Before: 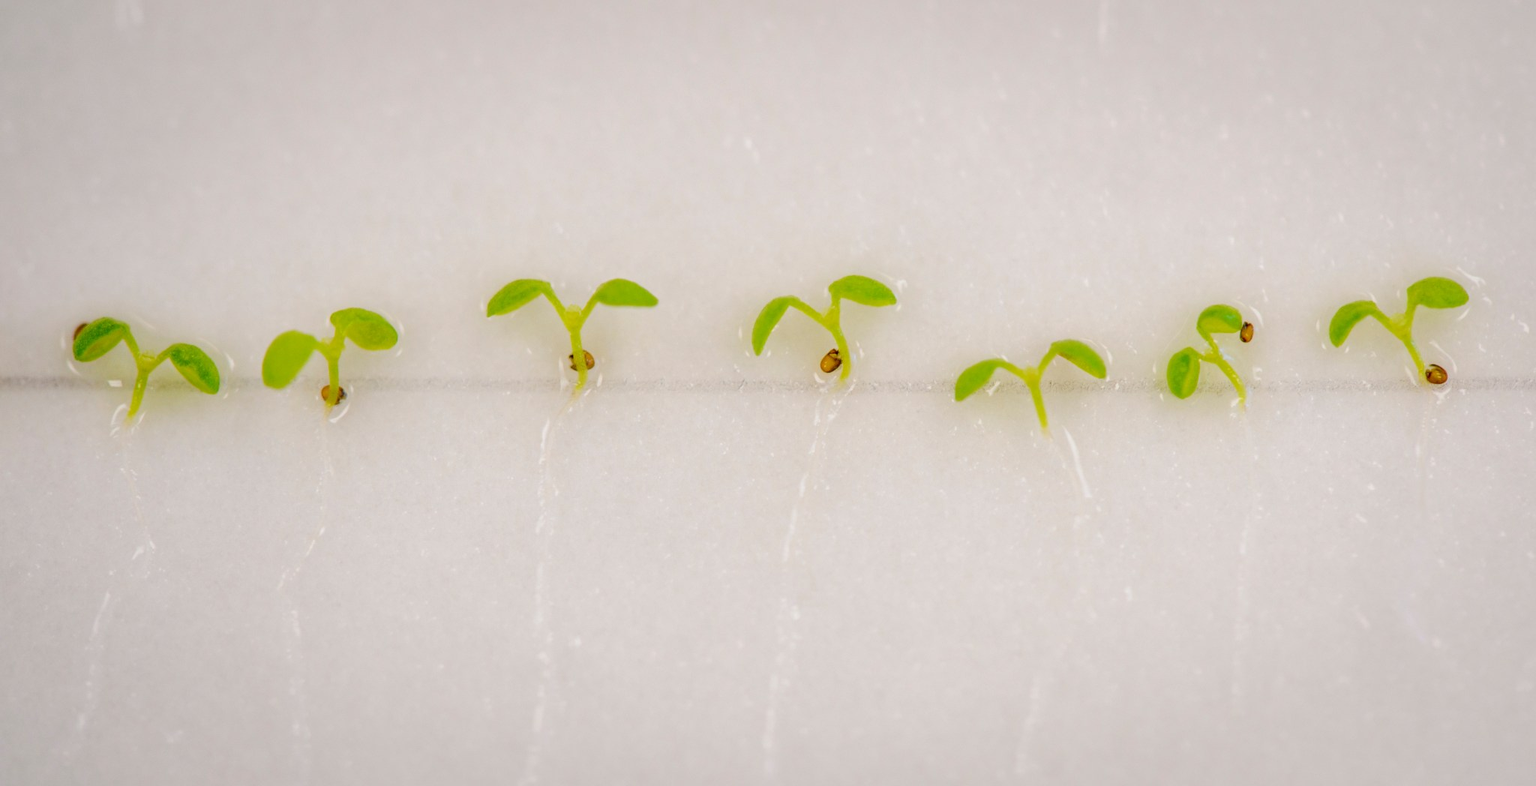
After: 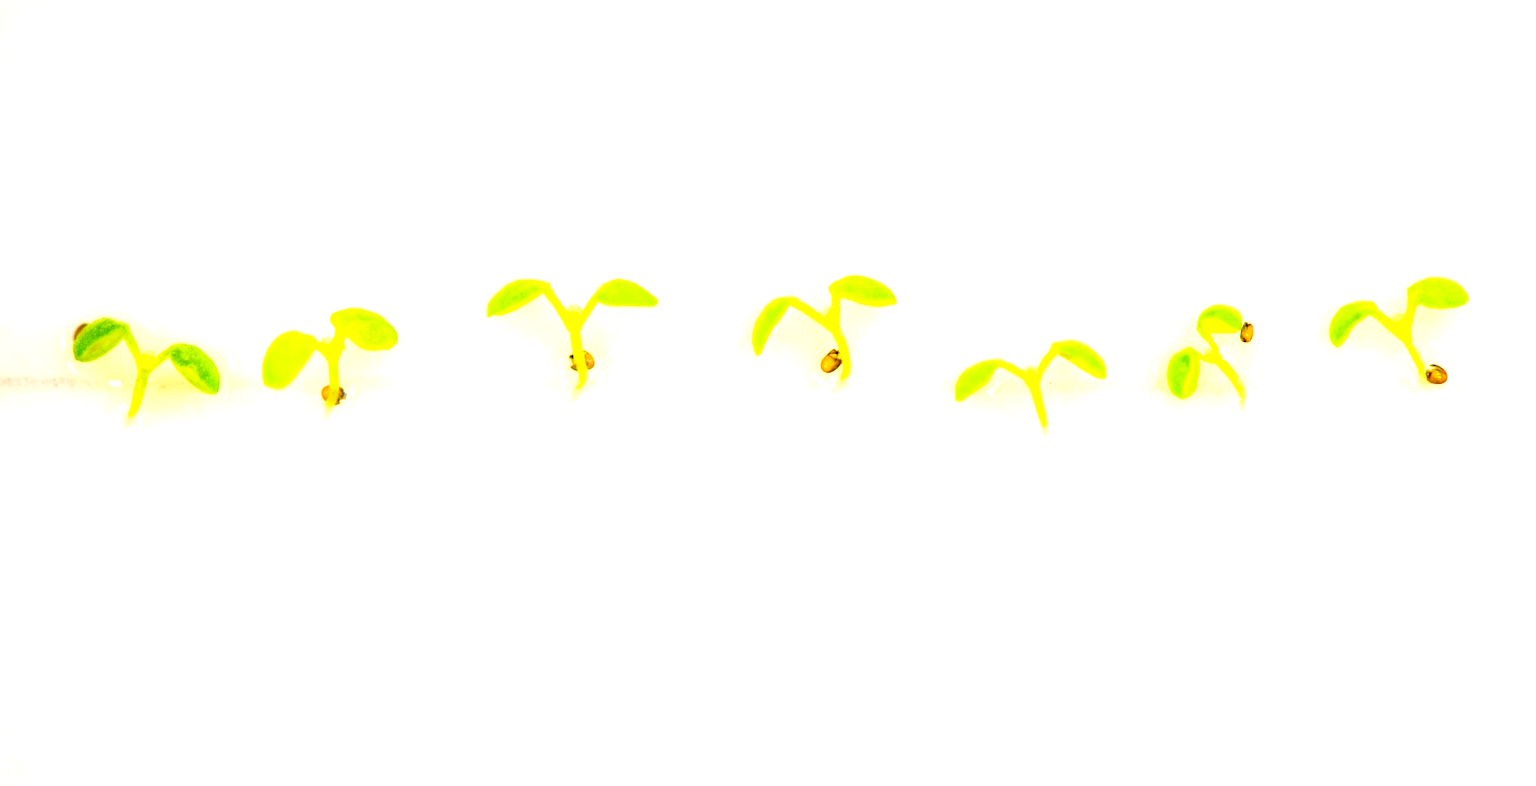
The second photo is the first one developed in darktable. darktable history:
exposure: black level correction 0, exposure 1.513 EV, compensate highlight preservation false
color correction: highlights a* -0.598, highlights b* 9.48, shadows a* -9.21, shadows b* 1.26
